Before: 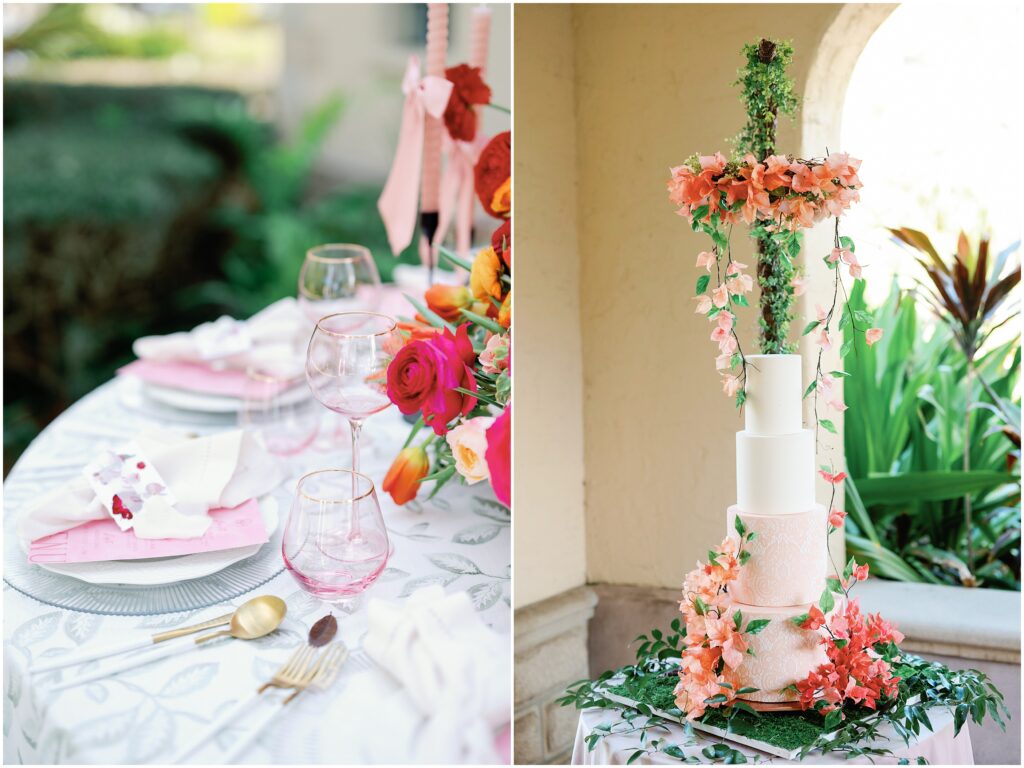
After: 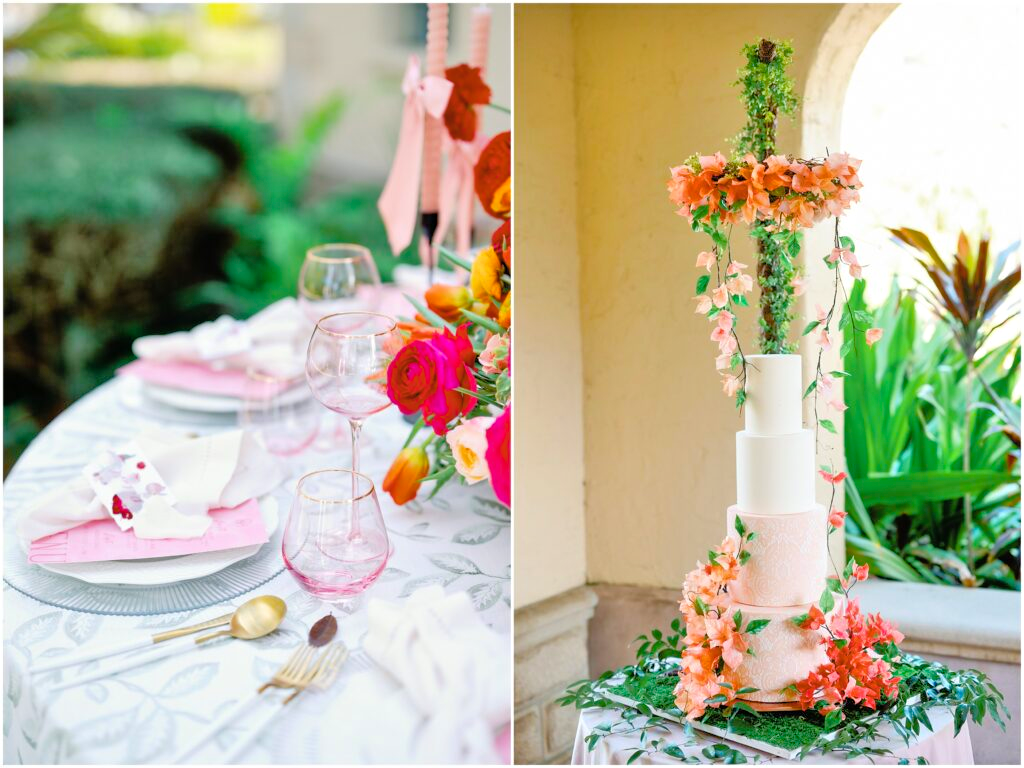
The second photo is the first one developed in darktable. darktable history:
tone equalizer: -7 EV 0.15 EV, -6 EV 0.6 EV, -5 EV 1.15 EV, -4 EV 1.33 EV, -3 EV 1.15 EV, -2 EV 0.6 EV, -1 EV 0.15 EV, mask exposure compensation -0.5 EV
color balance rgb: linear chroma grading › global chroma 15%, perceptual saturation grading › global saturation 30%
color correction: saturation 0.85
